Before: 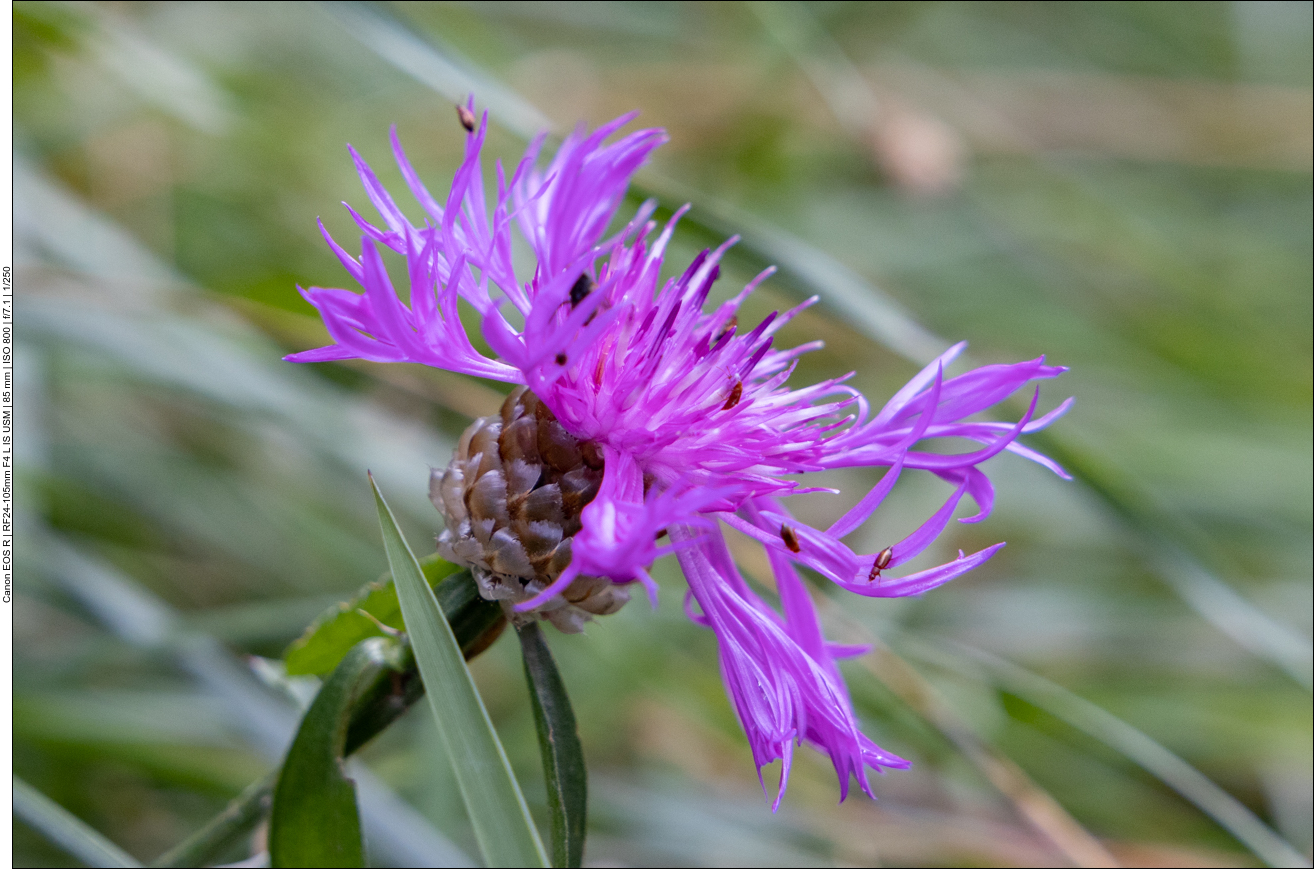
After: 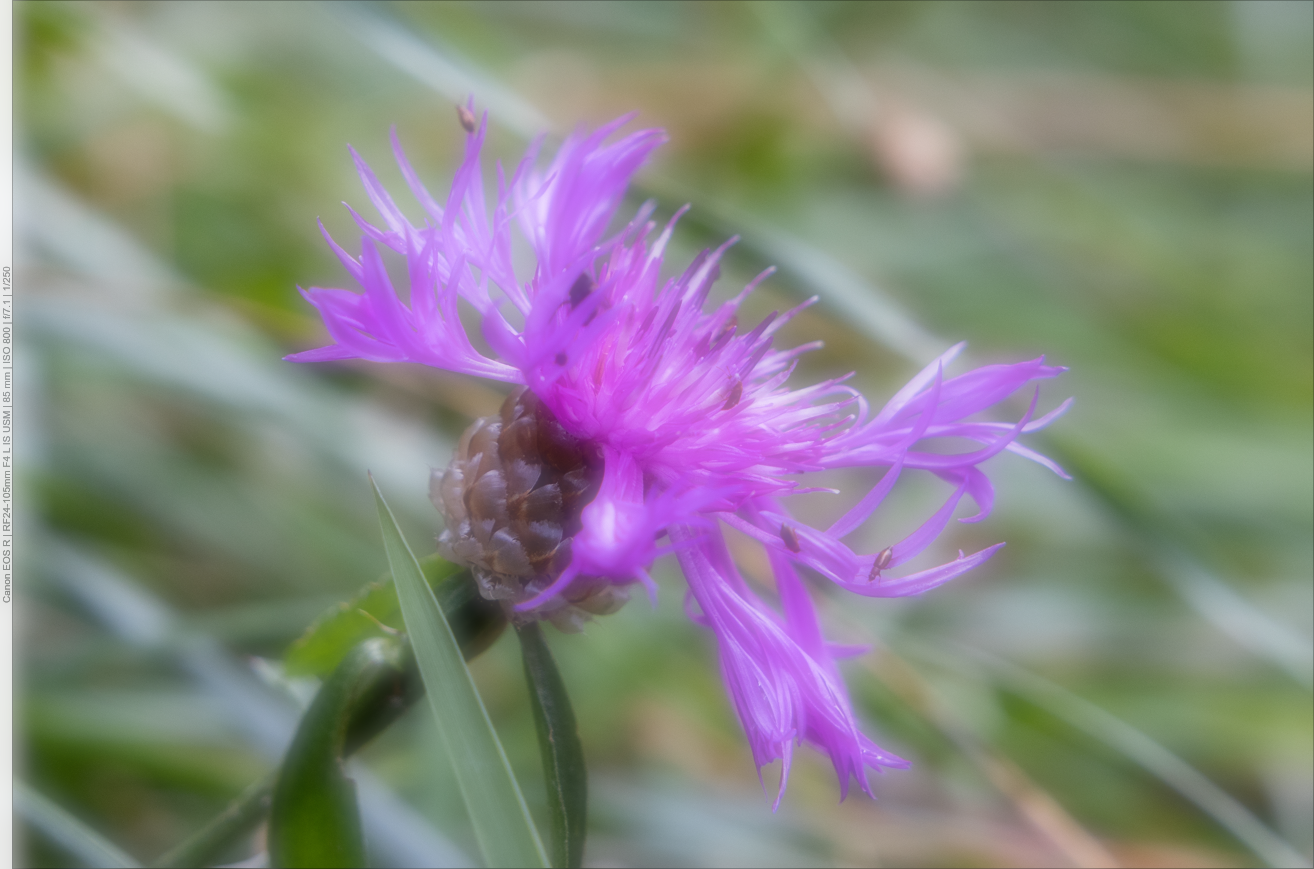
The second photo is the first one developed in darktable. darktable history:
white balance: emerald 1
soften: on, module defaults
